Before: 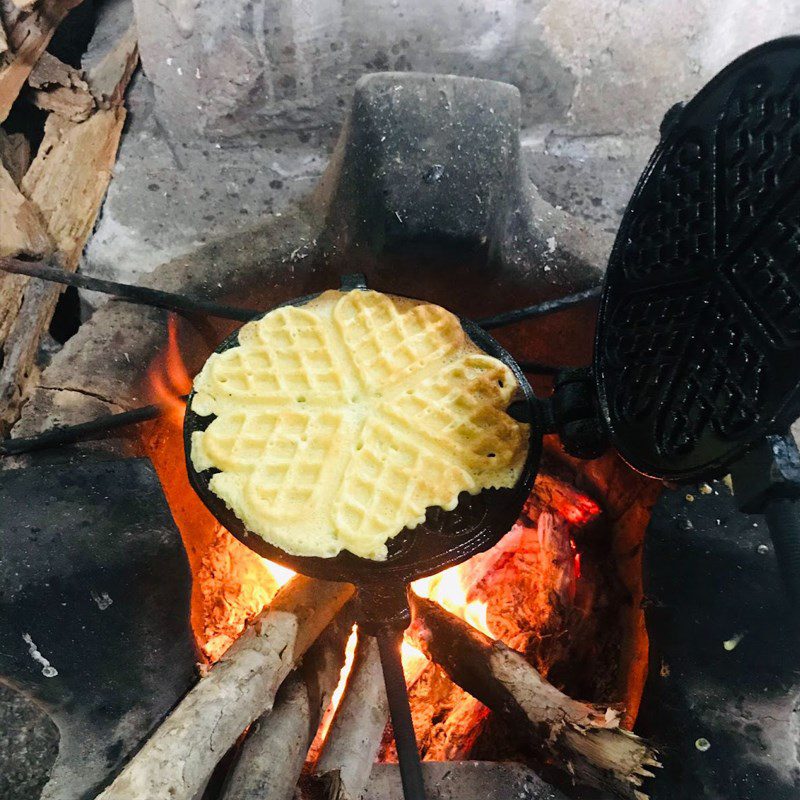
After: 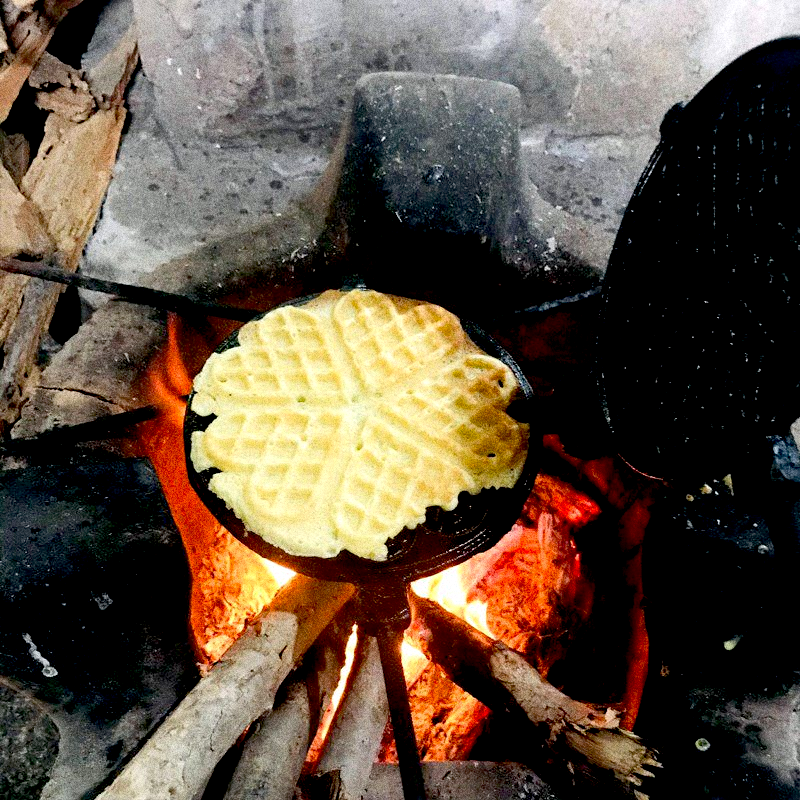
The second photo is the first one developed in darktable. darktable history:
exposure: black level correction 0.025, exposure 0.182 EV, compensate highlight preservation false
grain: coarseness 14.49 ISO, strength 48.04%, mid-tones bias 35%
